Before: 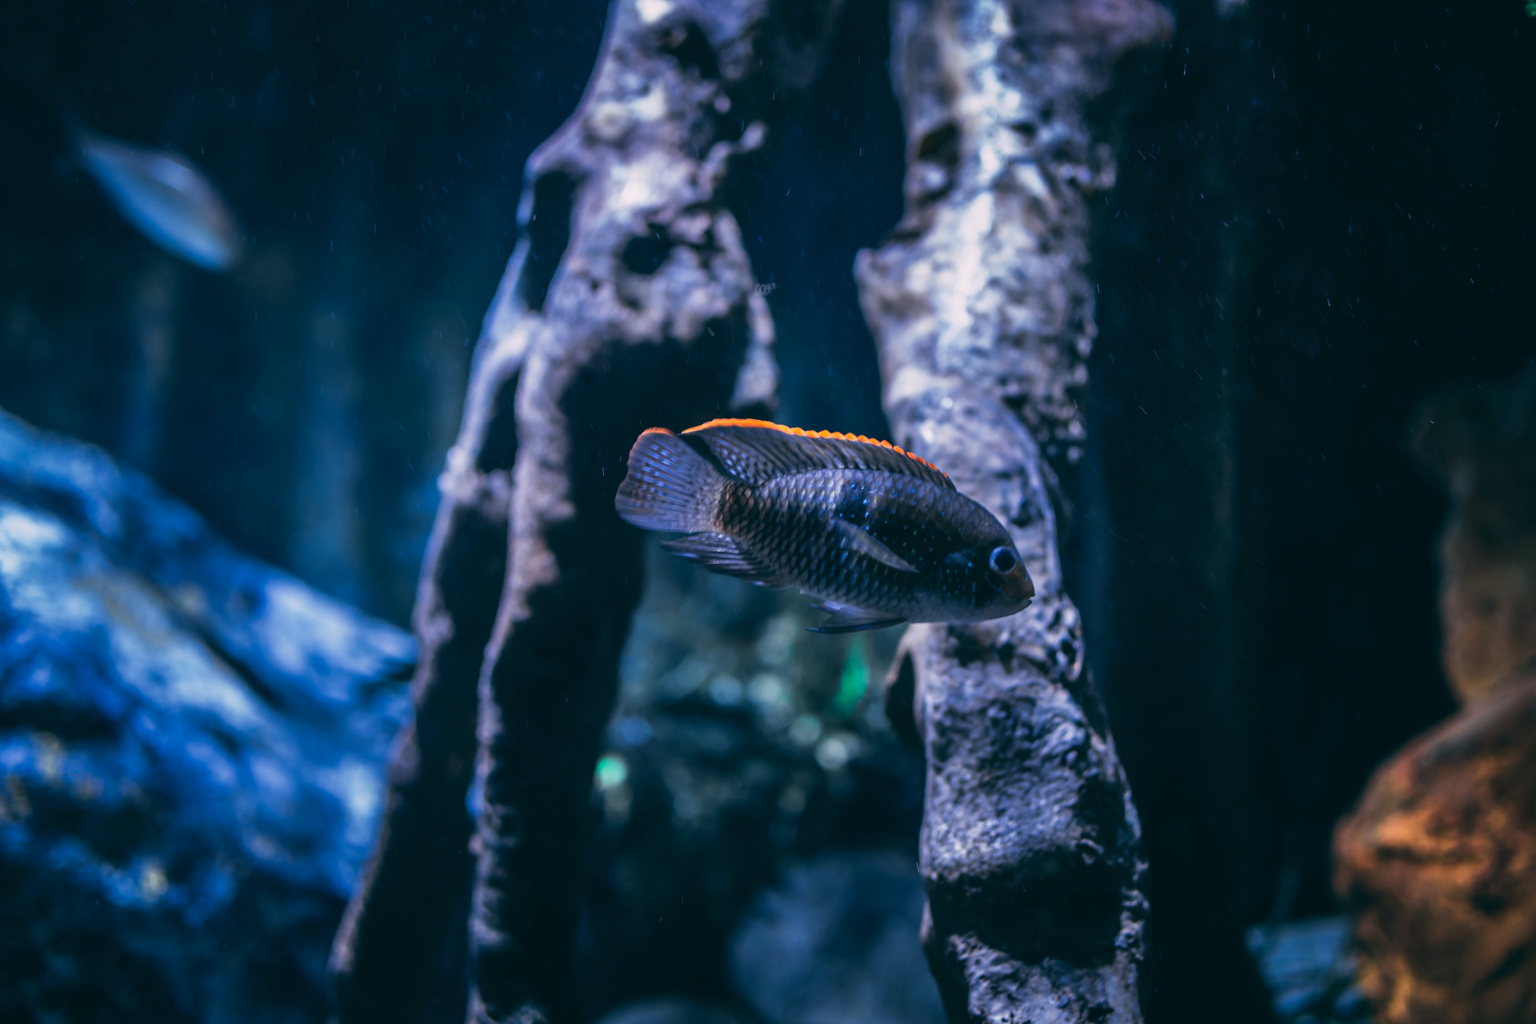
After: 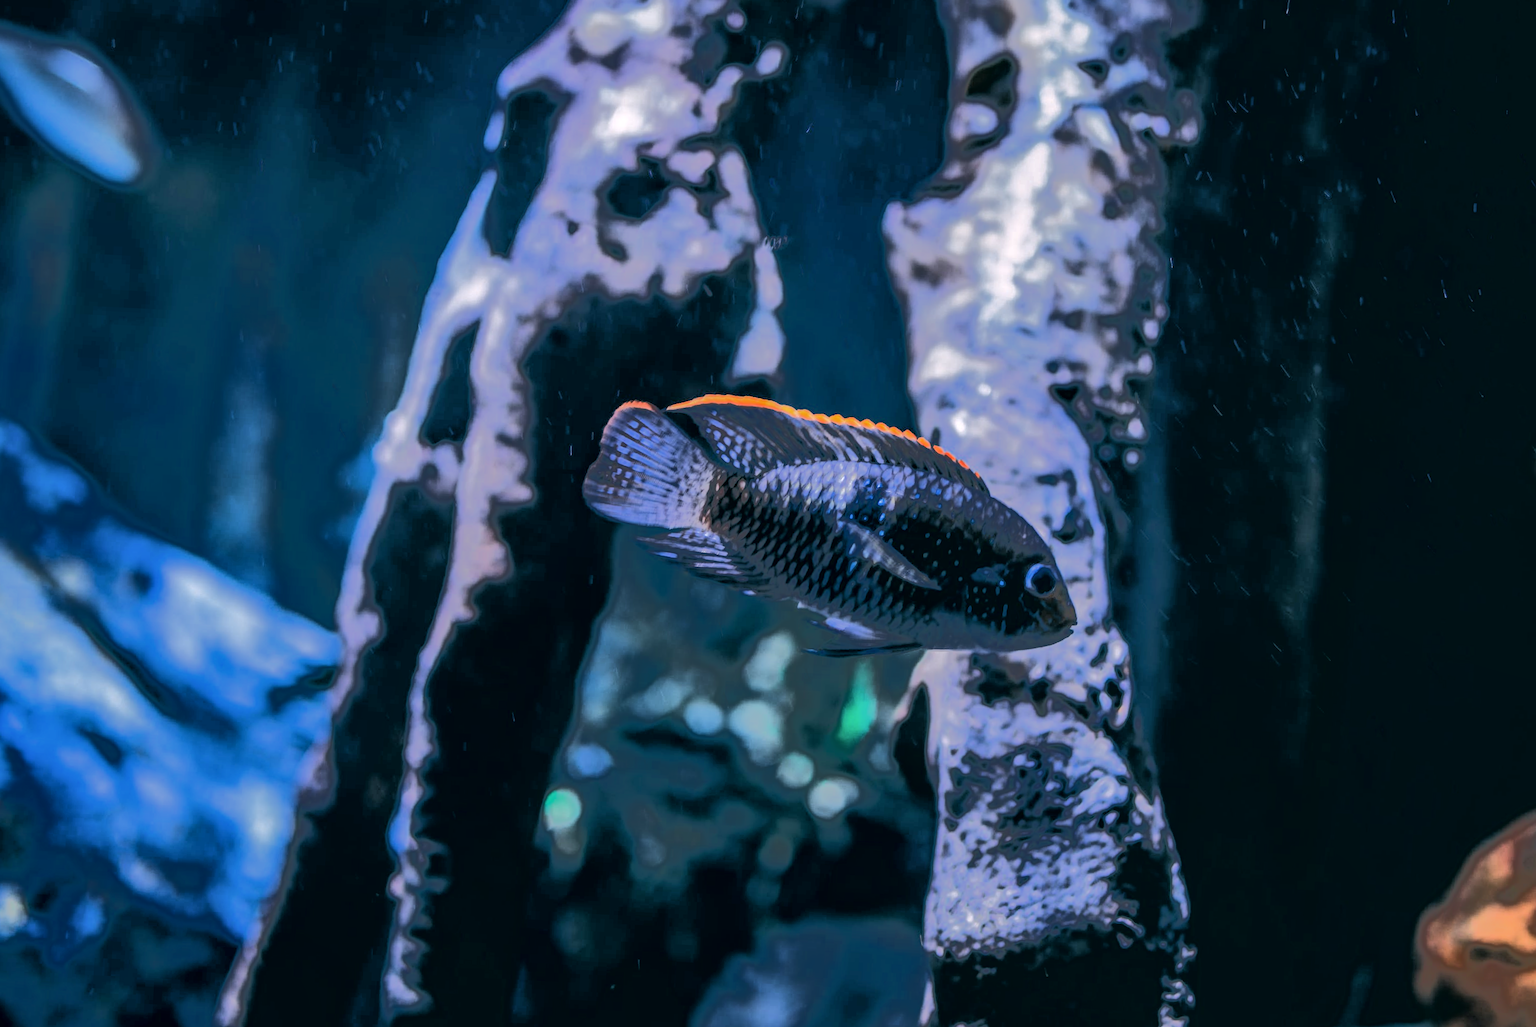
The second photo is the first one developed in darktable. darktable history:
local contrast: detail 130%
crop and rotate: angle -2.95°, left 5.098%, top 5.224%, right 4.613%, bottom 4.128%
tone equalizer: -7 EV -0.611 EV, -6 EV 0.966 EV, -5 EV -0.474 EV, -4 EV 0.404 EV, -3 EV 0.42 EV, -2 EV 0.141 EV, -1 EV -0.172 EV, +0 EV -0.409 EV, edges refinement/feathering 500, mask exposure compensation -1.57 EV, preserve details no
